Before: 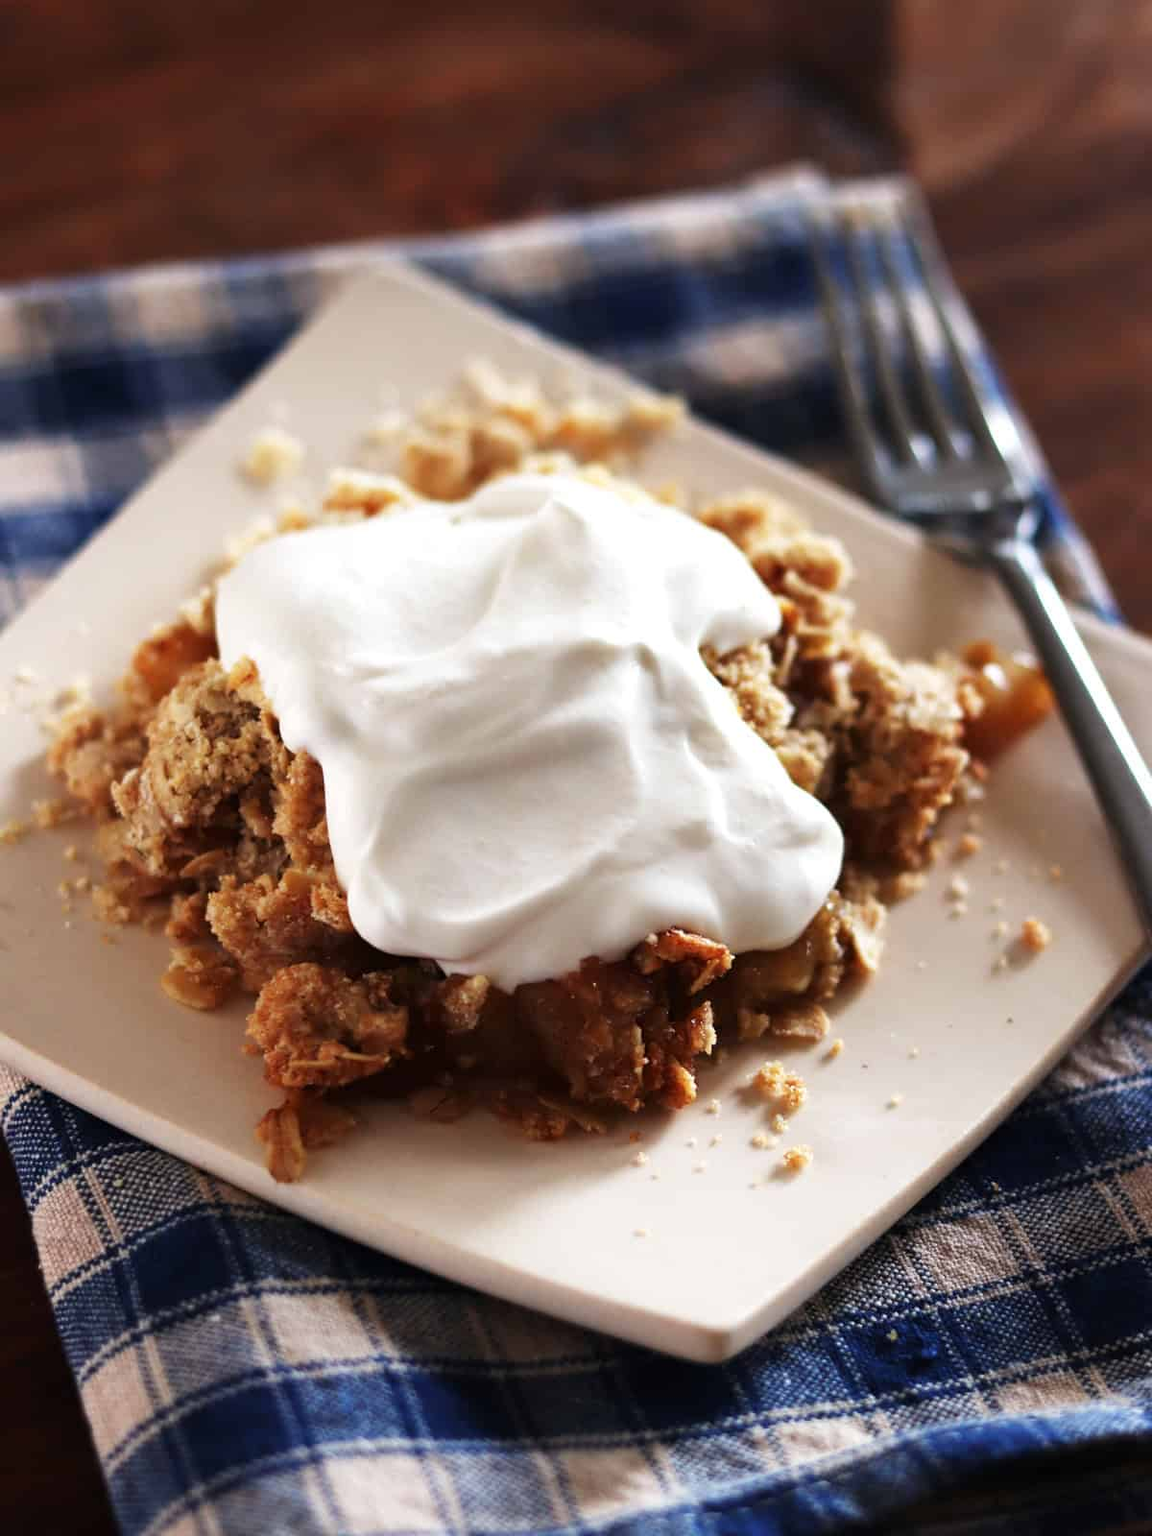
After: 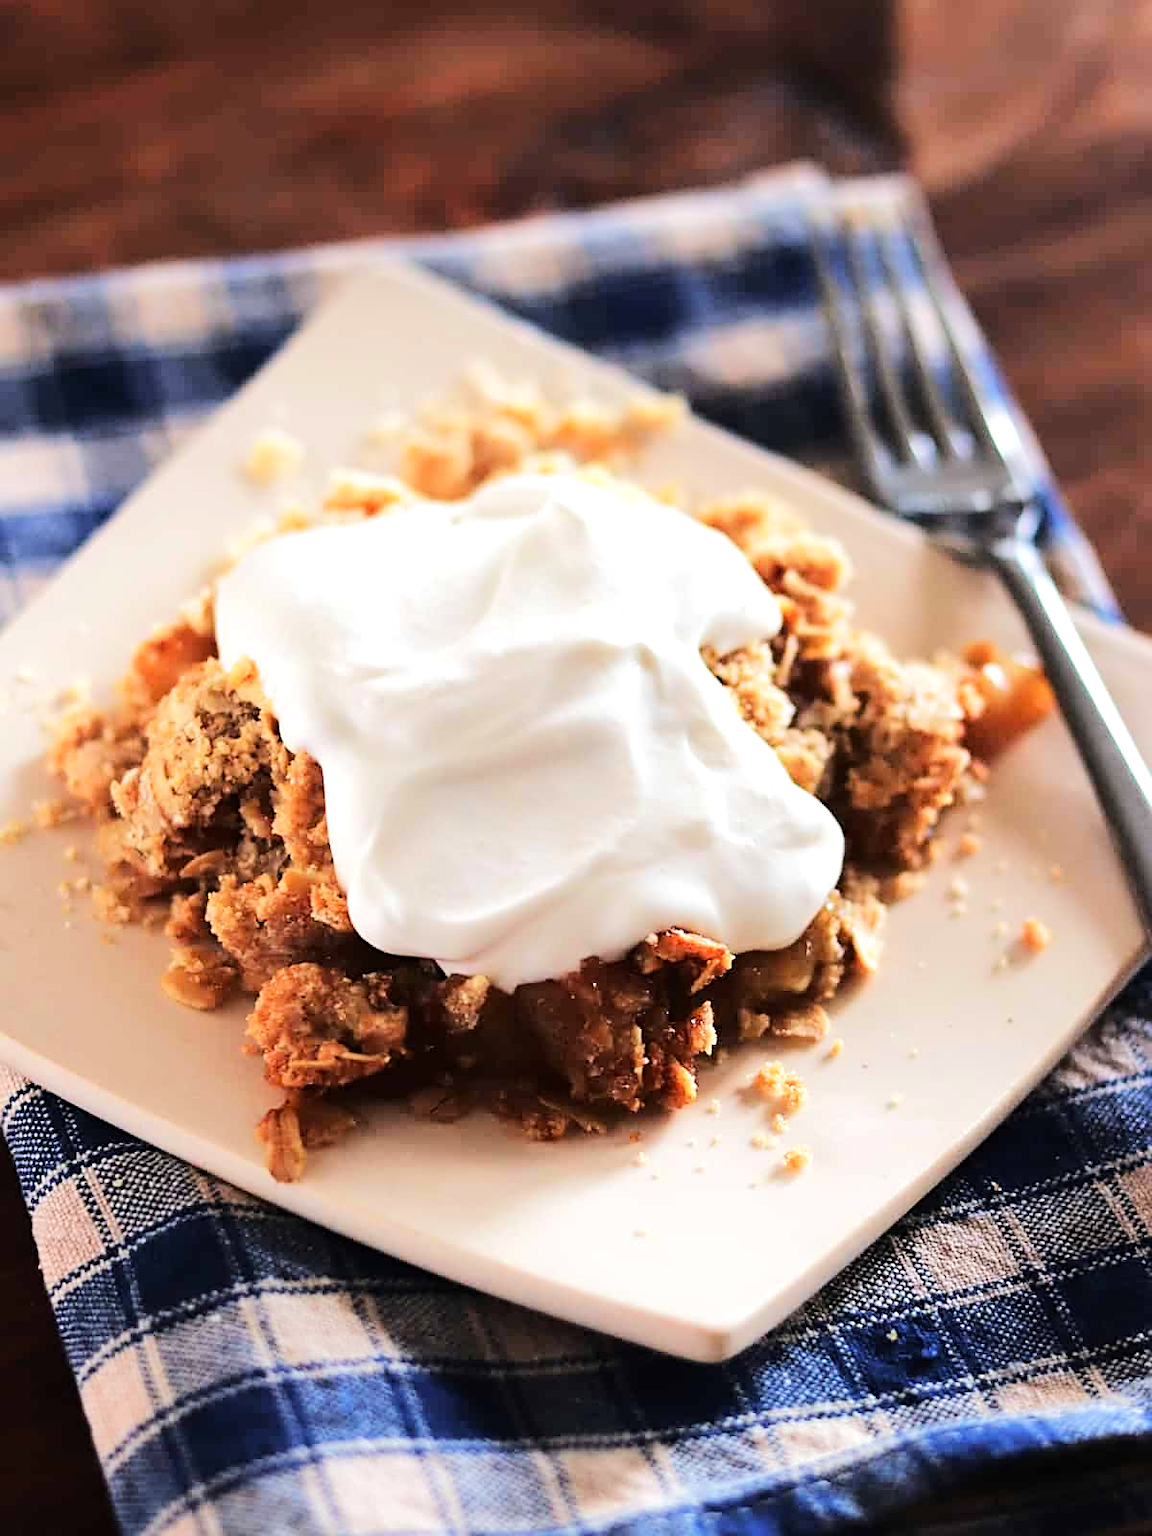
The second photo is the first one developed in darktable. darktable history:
sharpen: on, module defaults
tone equalizer: -7 EV 0.164 EV, -6 EV 0.605 EV, -5 EV 1.17 EV, -4 EV 1.32 EV, -3 EV 1.12 EV, -2 EV 0.6 EV, -1 EV 0.168 EV, edges refinement/feathering 500, mask exposure compensation -1.57 EV, preserve details no
